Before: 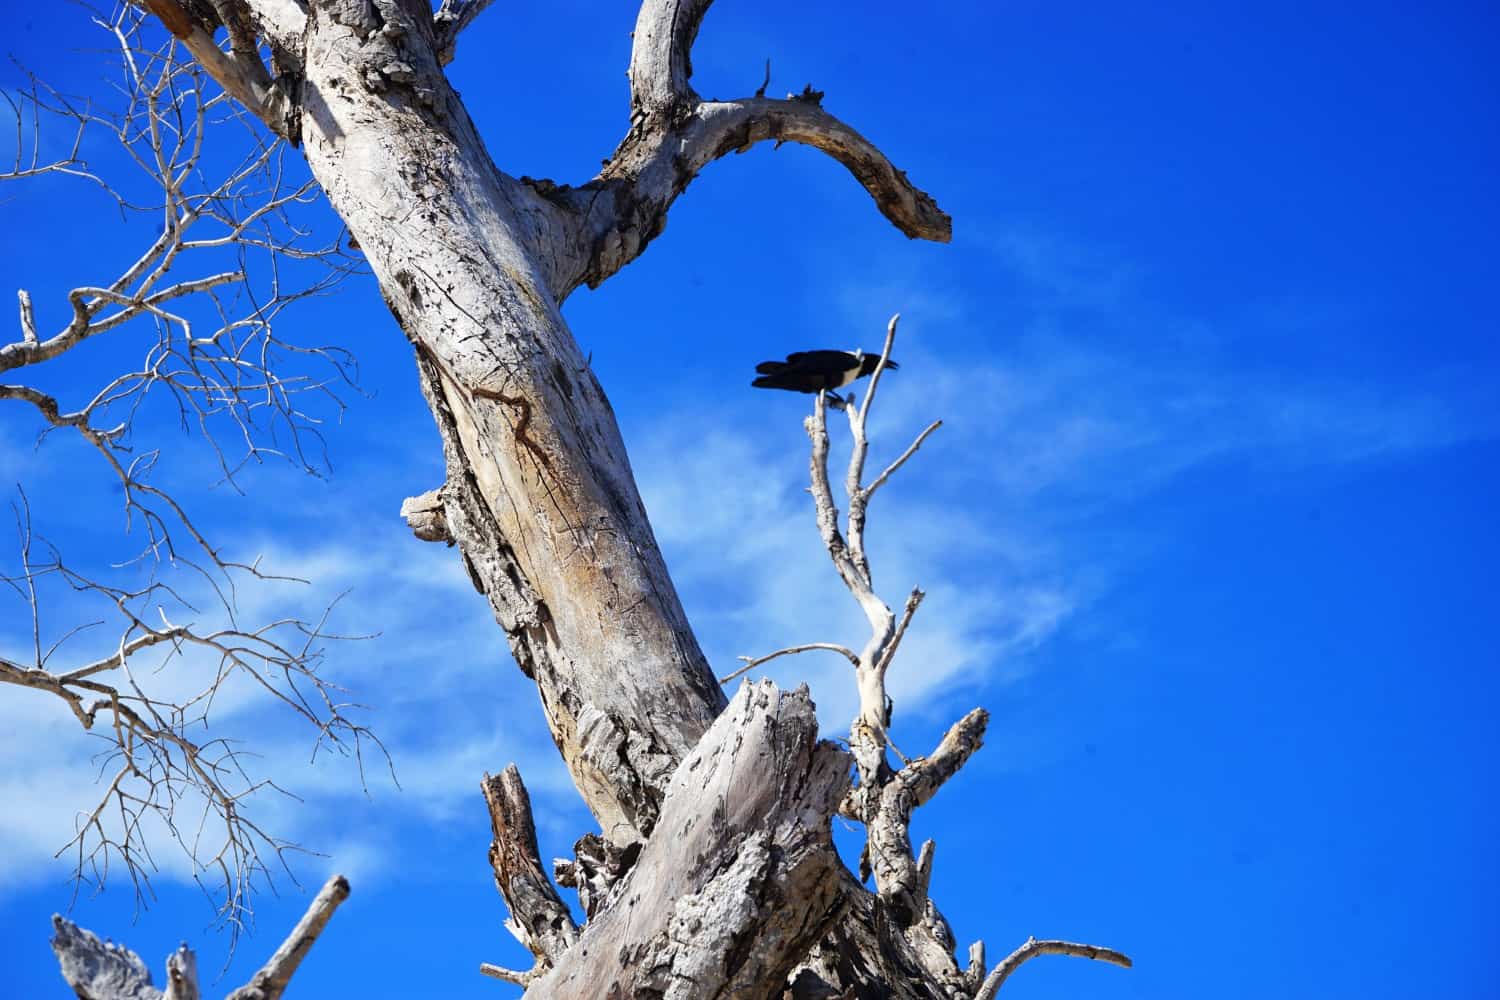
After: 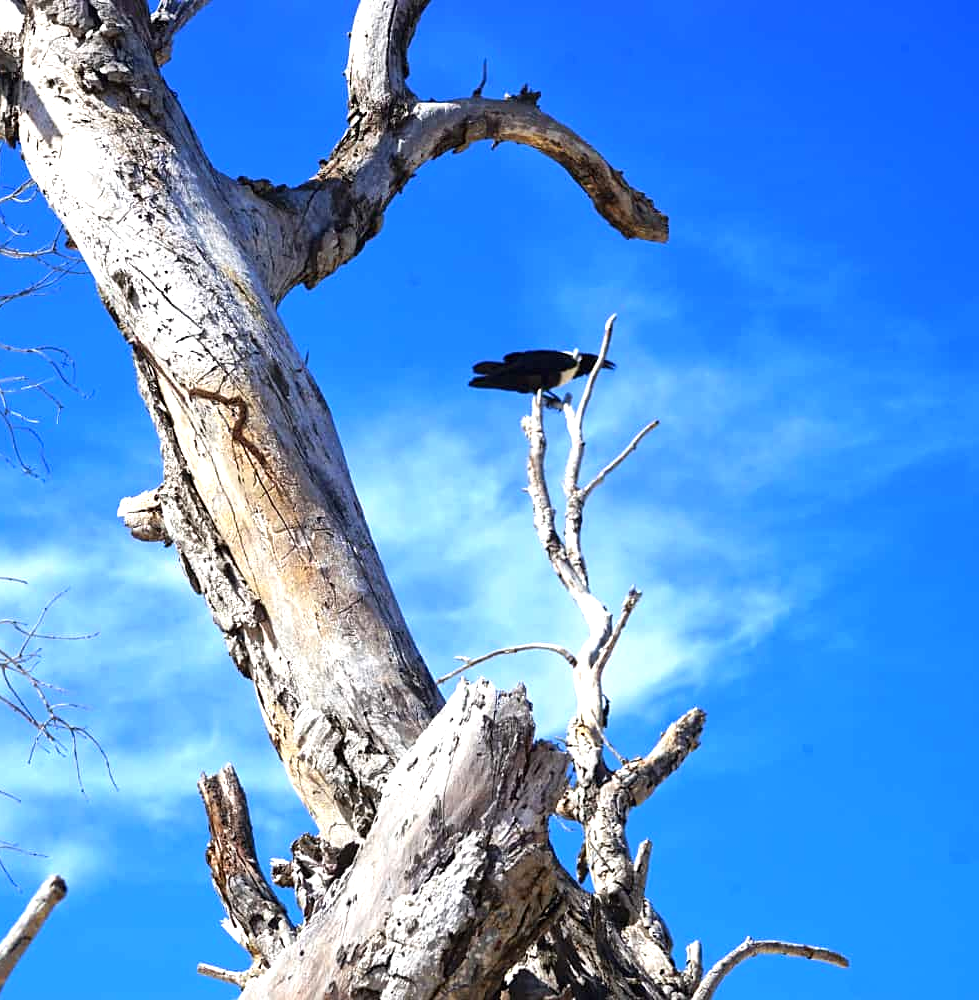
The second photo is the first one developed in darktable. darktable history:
exposure: black level correction 0, exposure 0.699 EV, compensate highlight preservation false
crop and rotate: left 18.885%, right 15.842%
sharpen: amount 0.218
